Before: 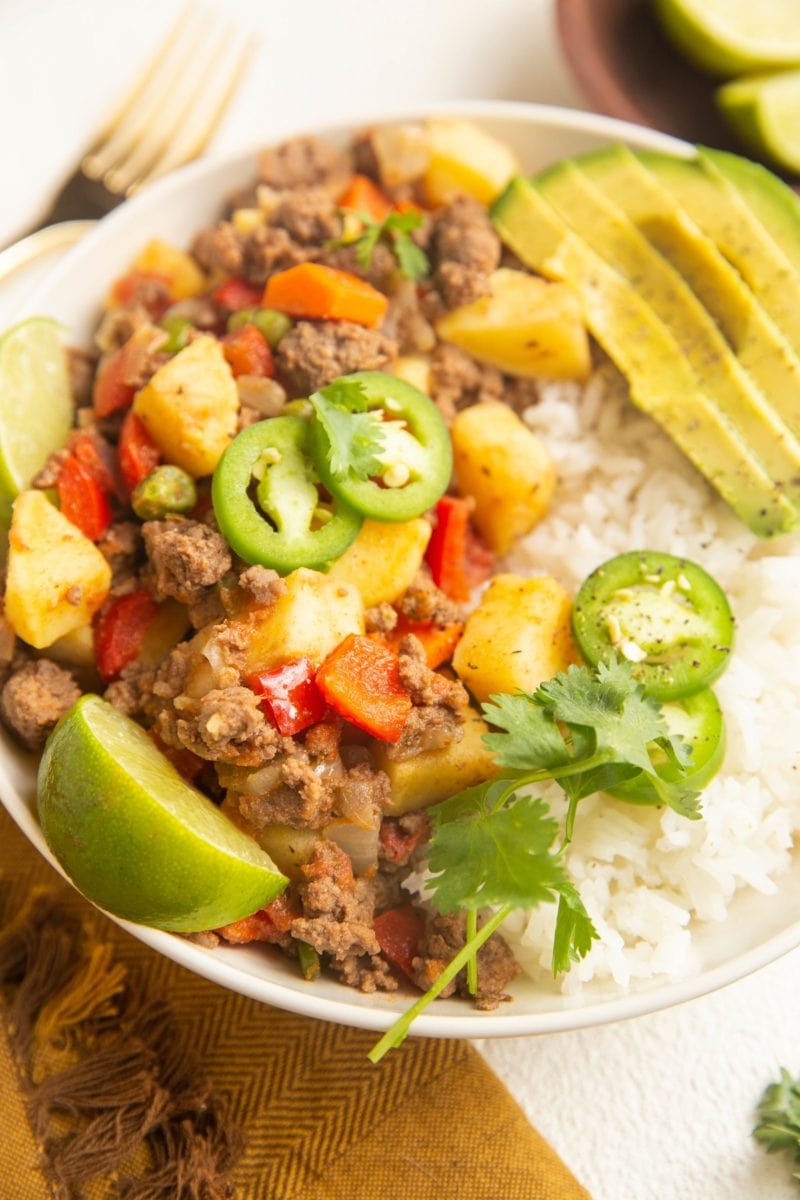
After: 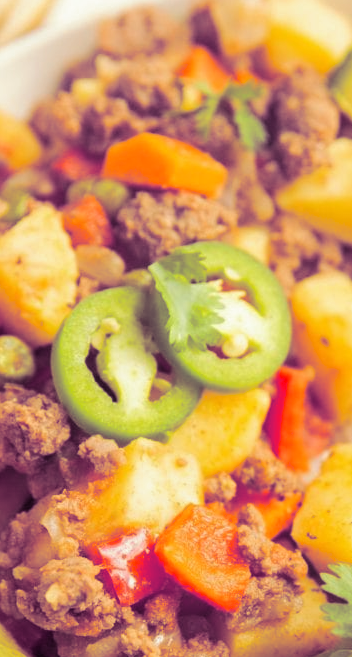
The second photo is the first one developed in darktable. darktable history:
base curve: curves: ch0 [(0, 0) (0.262, 0.32) (0.722, 0.705) (1, 1)]
crop: left 20.248%, top 10.86%, right 35.675%, bottom 34.321%
split-toning: shadows › hue 277.2°, shadows › saturation 0.74
